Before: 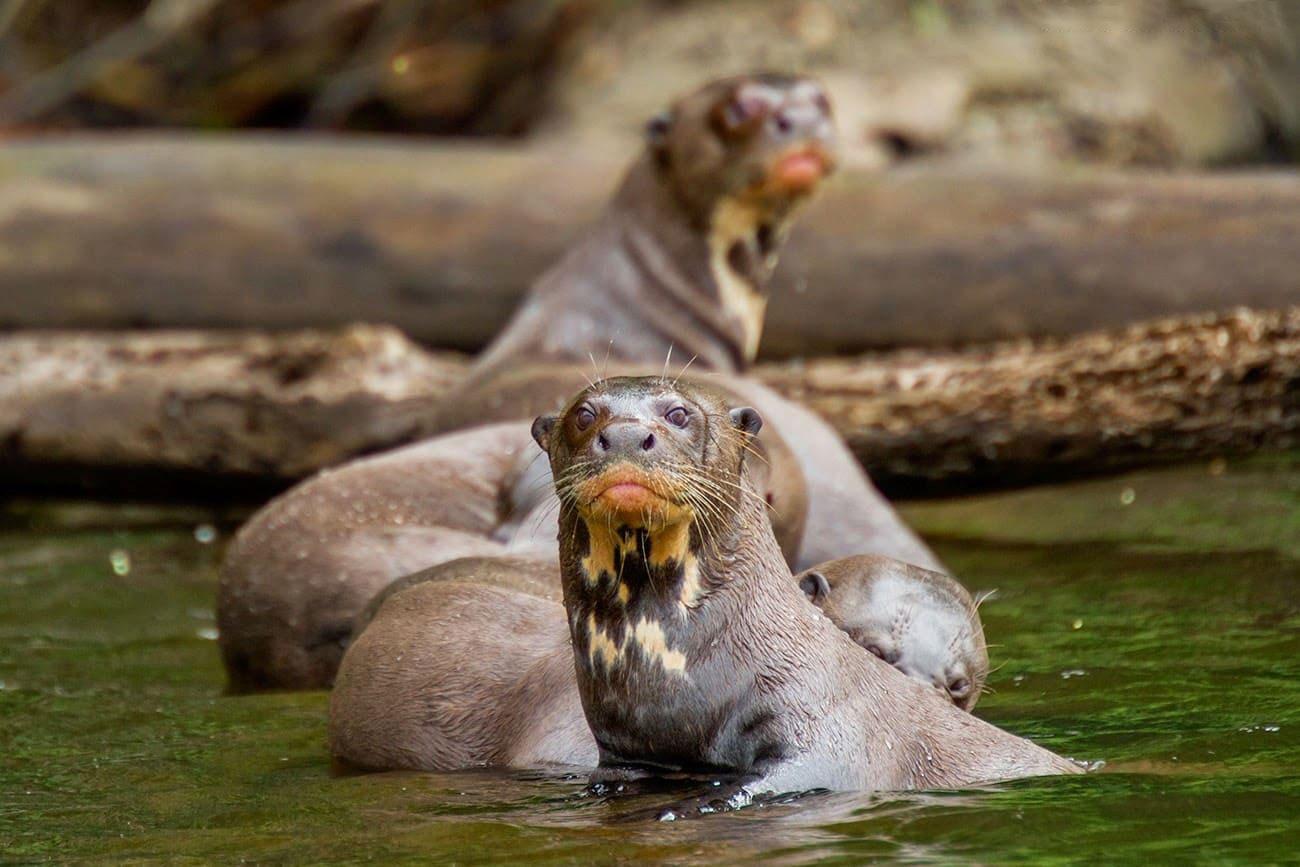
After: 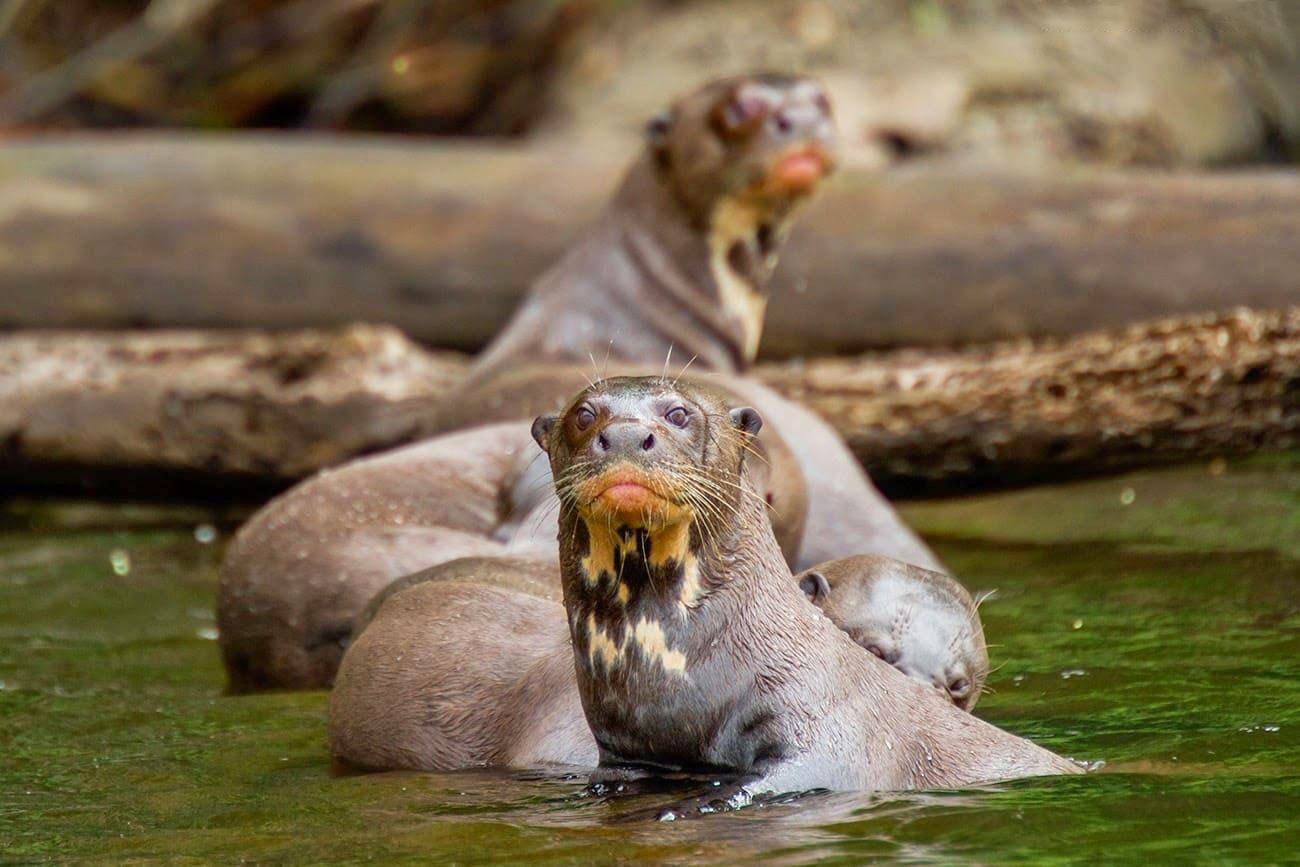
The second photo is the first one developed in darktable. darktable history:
tone equalizer: on, module defaults
levels: levels [0, 0.478, 1]
